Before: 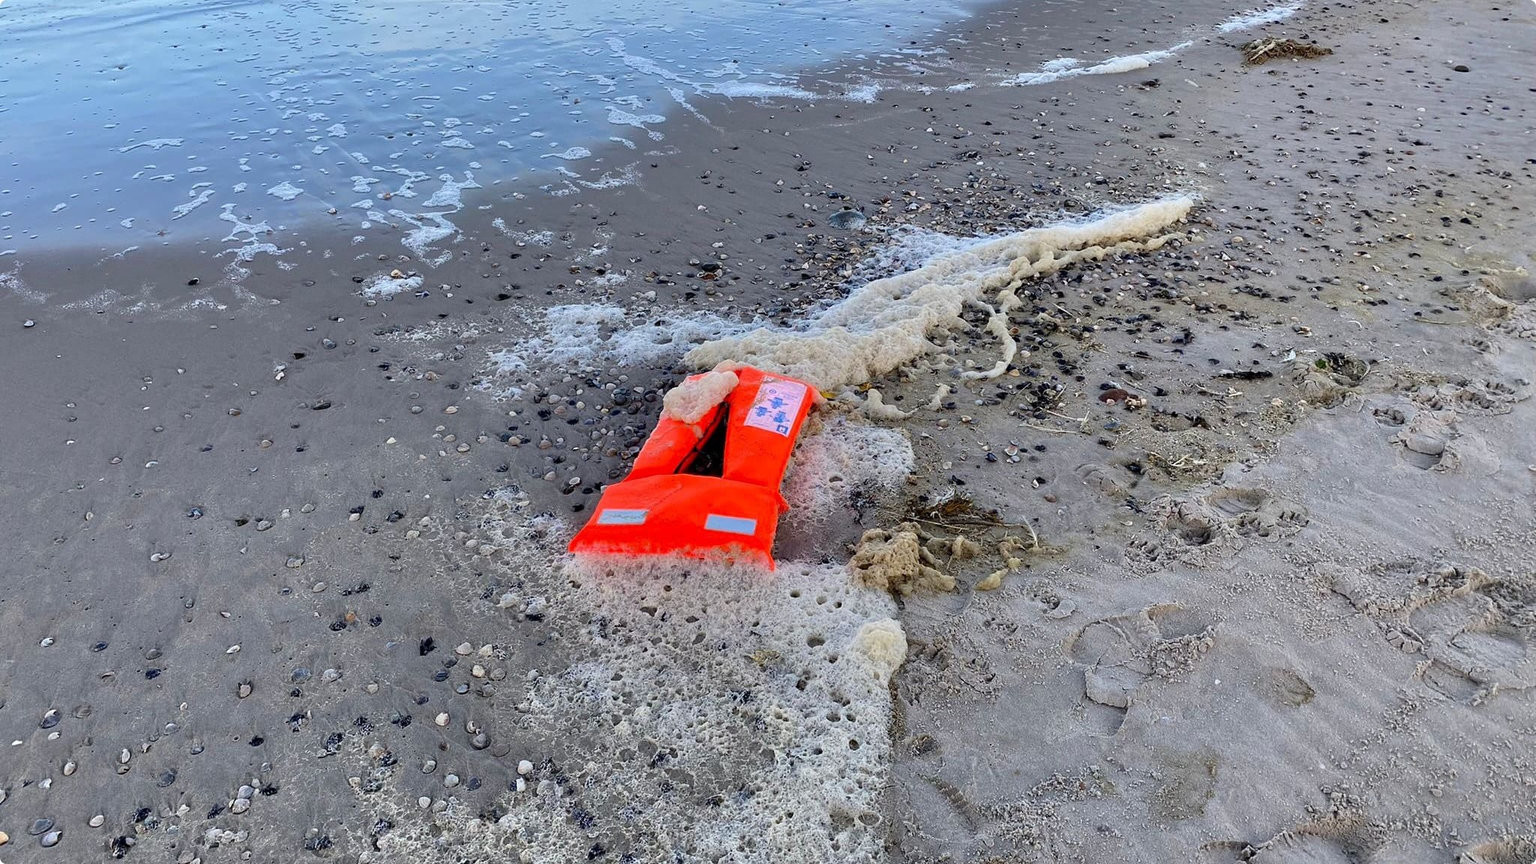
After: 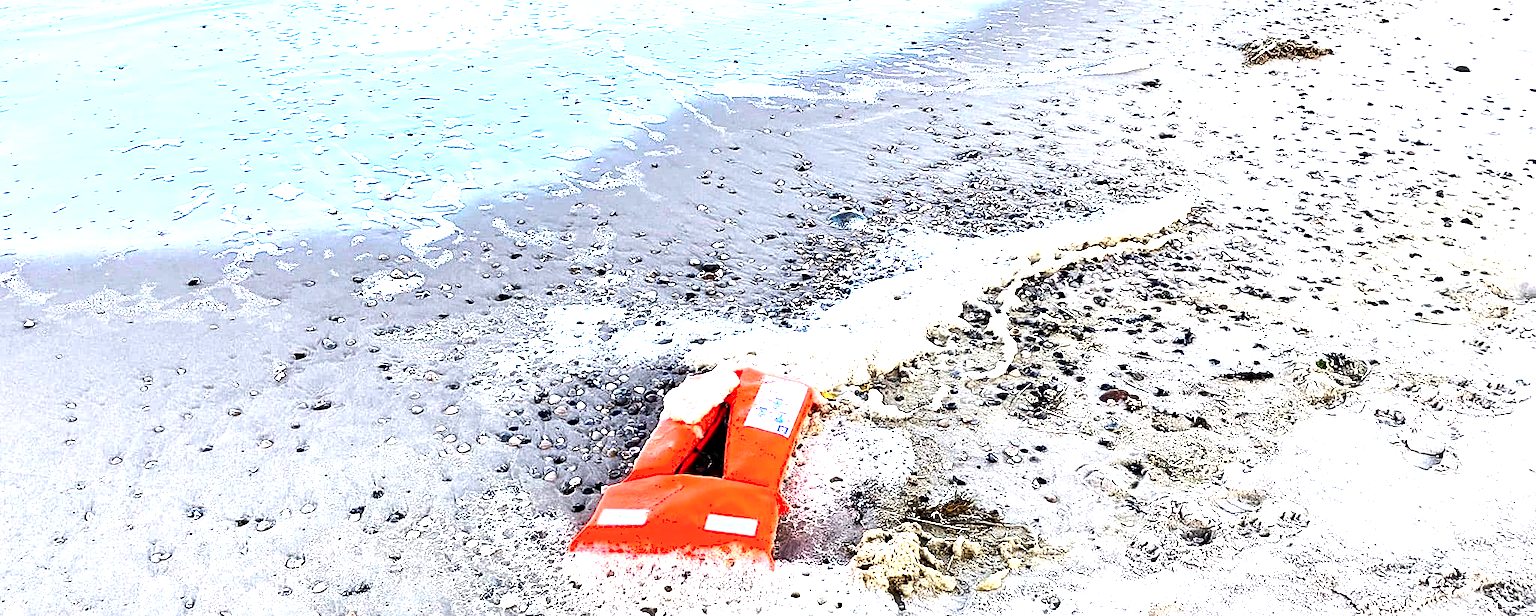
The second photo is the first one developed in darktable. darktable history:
tone equalizer: -8 EV -0.75 EV, -7 EV -0.7 EV, -6 EV -0.6 EV, -5 EV -0.4 EV, -3 EV 0.4 EV, -2 EV 0.6 EV, -1 EV 0.7 EV, +0 EV 0.75 EV, edges refinement/feathering 500, mask exposure compensation -1.57 EV, preserve details no
crop: bottom 28.576%
exposure: black level correction 0.001, exposure 1.646 EV, compensate exposure bias true, compensate highlight preservation false
shadows and highlights: shadows 37.27, highlights -28.18, soften with gaussian
sharpen: on, module defaults
